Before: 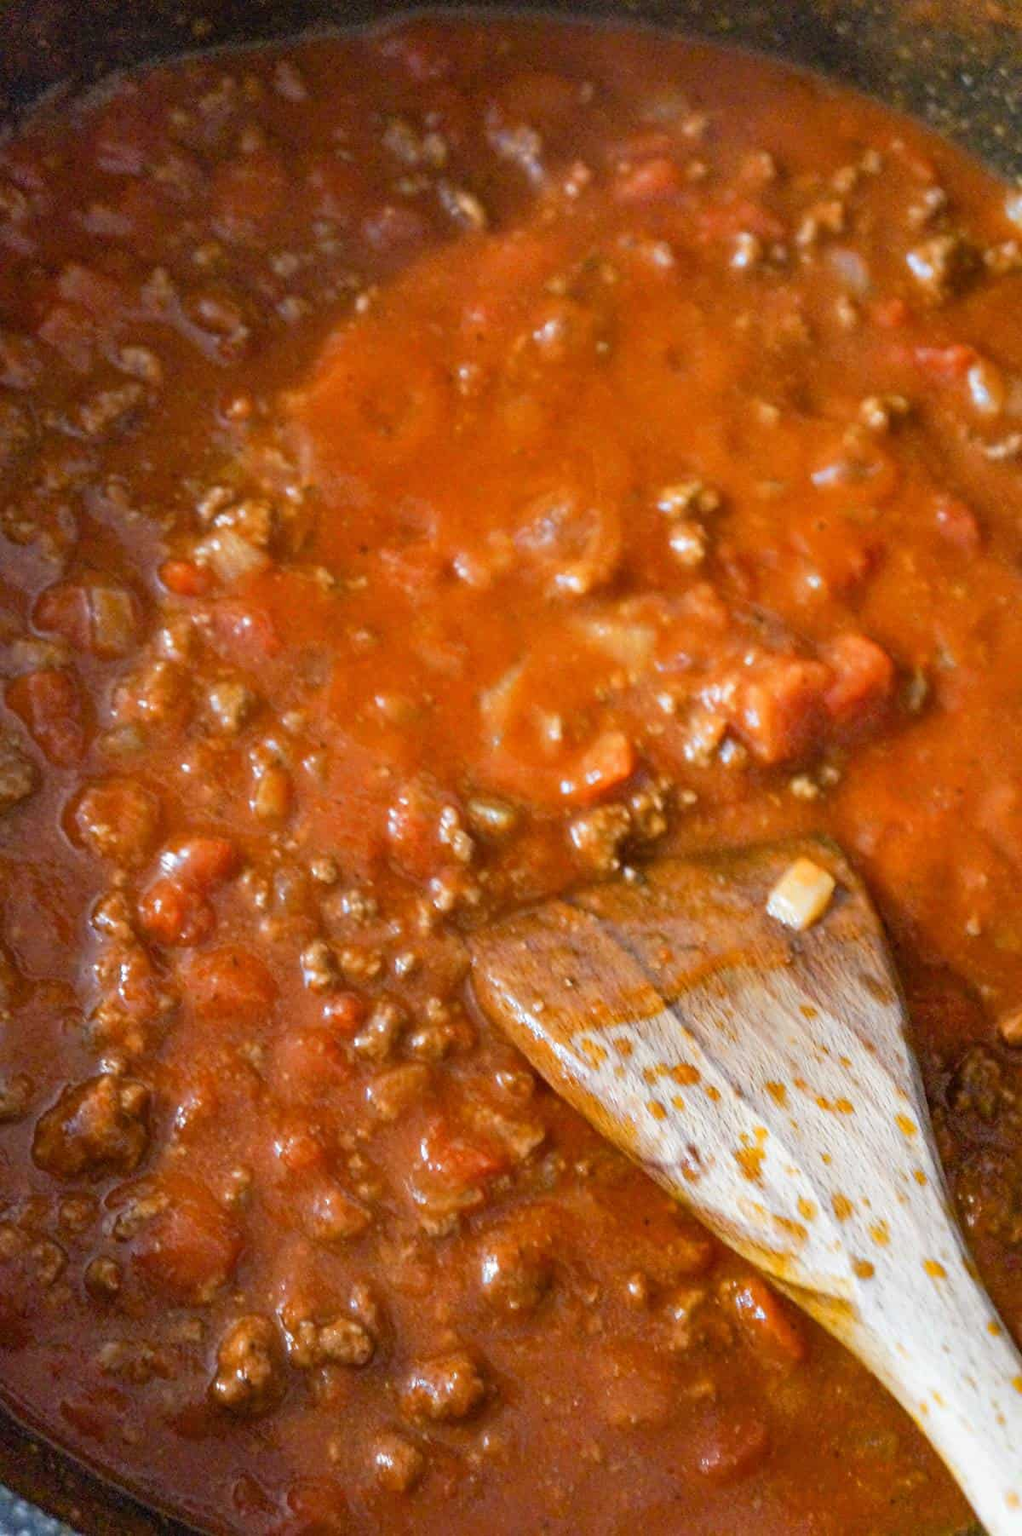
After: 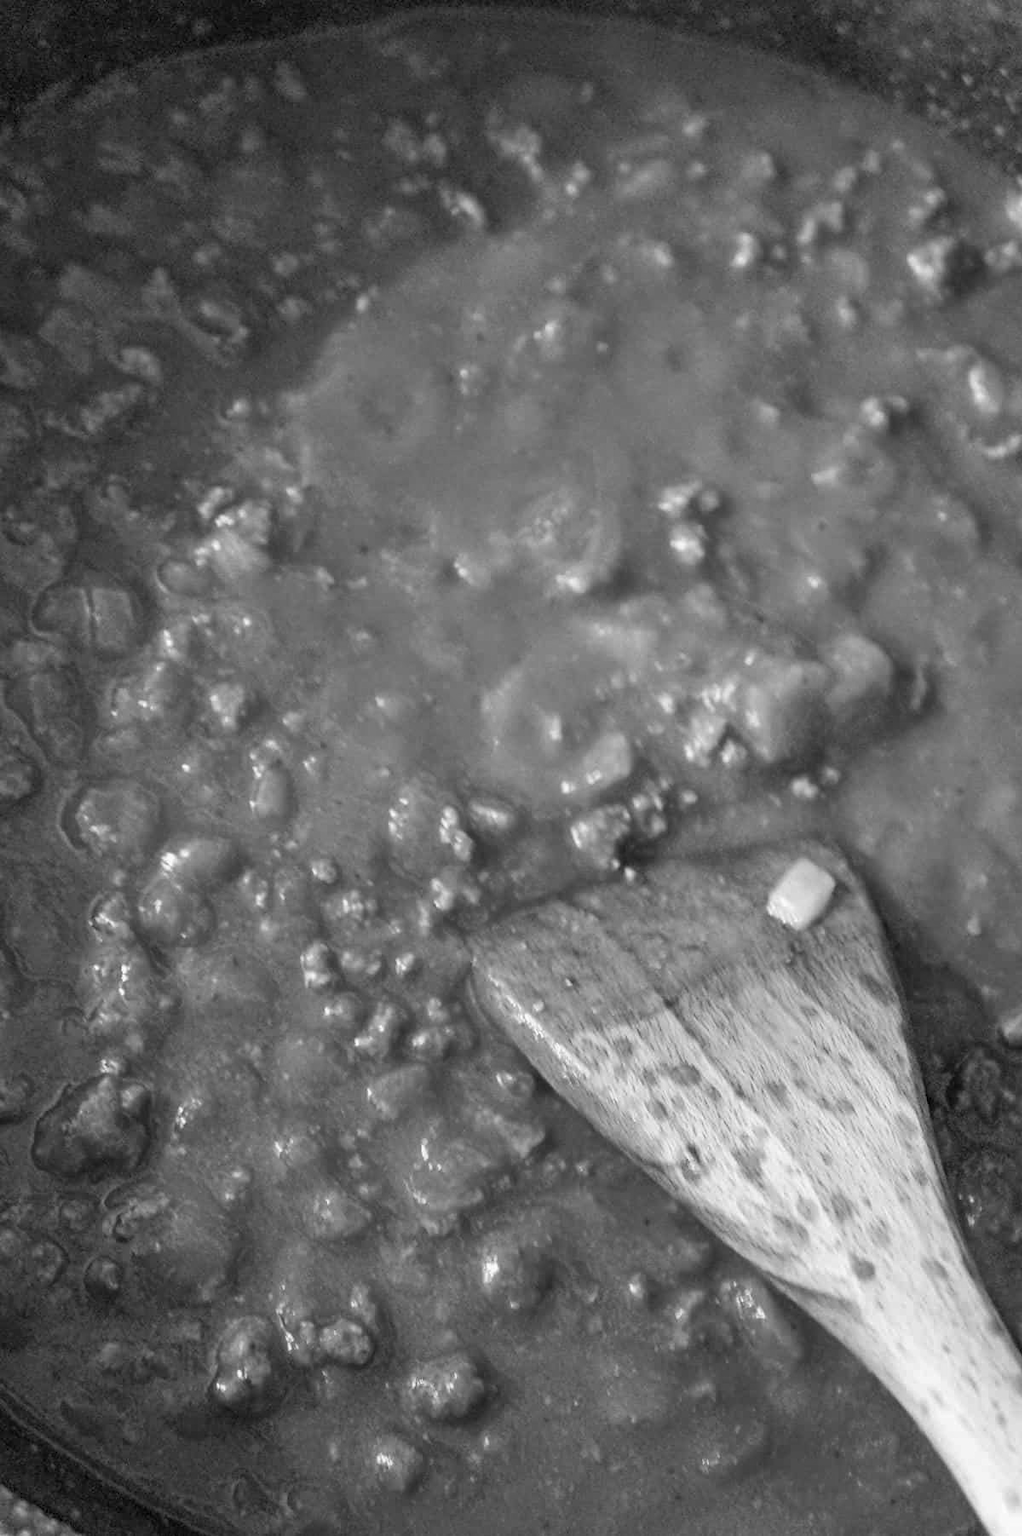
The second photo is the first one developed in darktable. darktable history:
monochrome: a -3.63, b -0.465
haze removal: on, module defaults
white balance: red 0.983, blue 1.036
